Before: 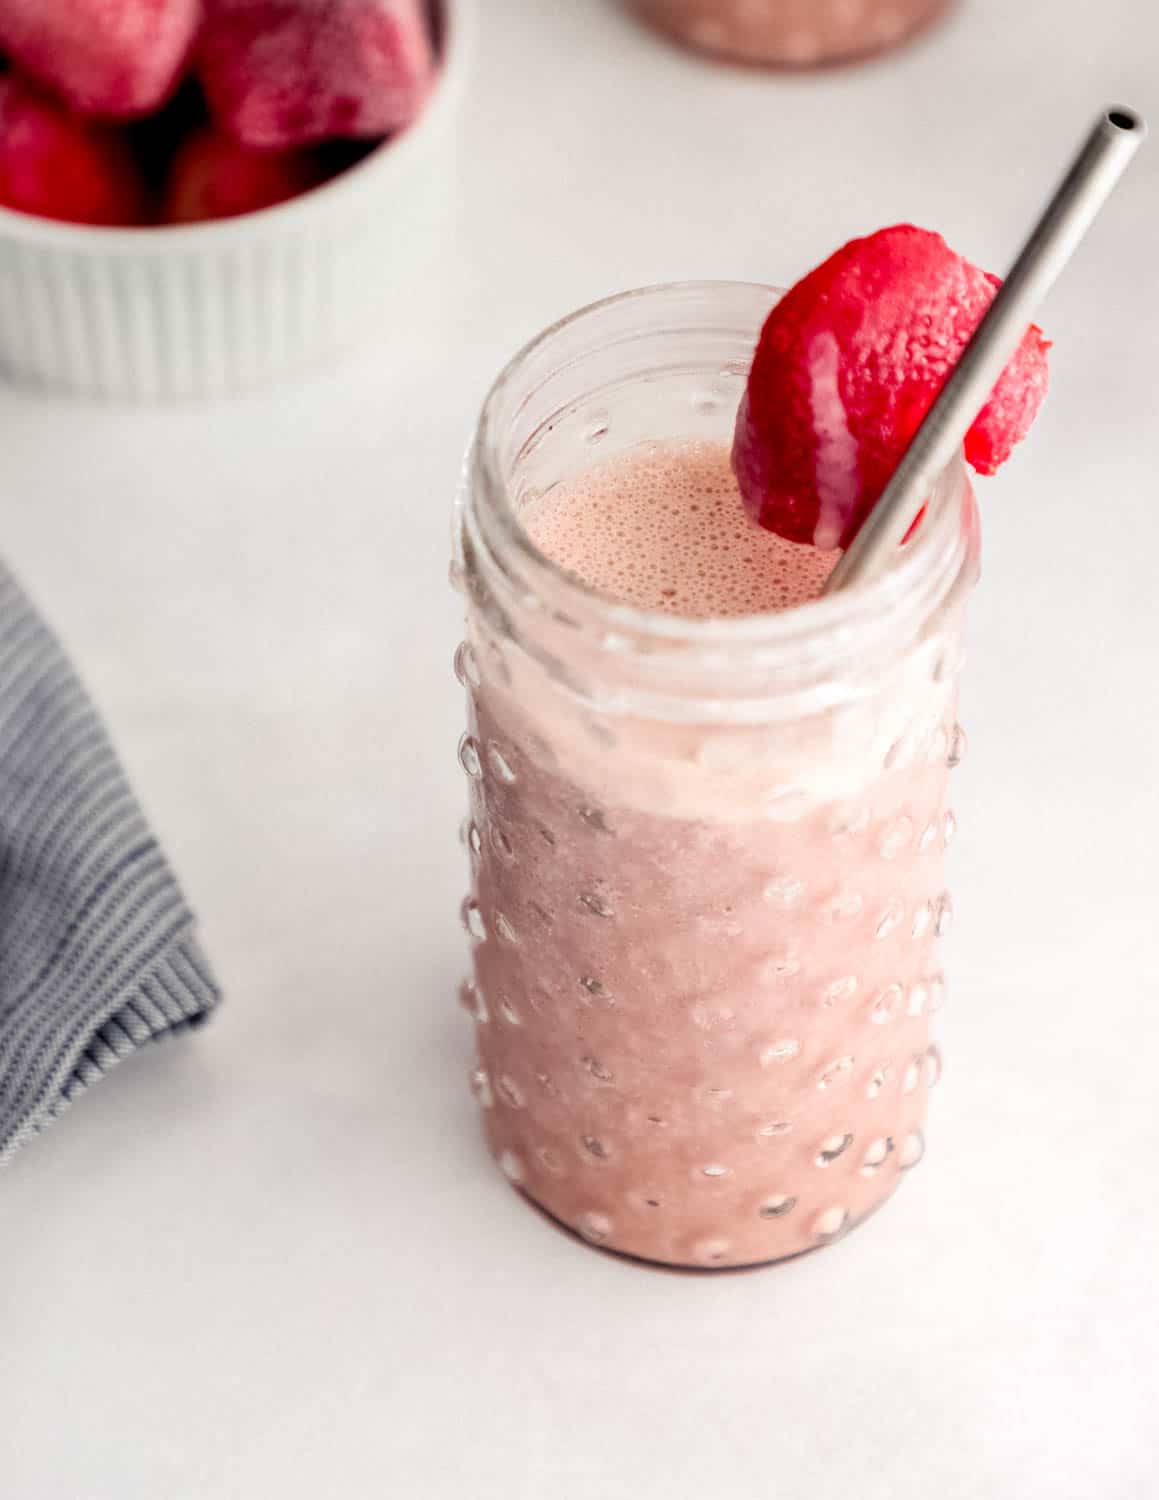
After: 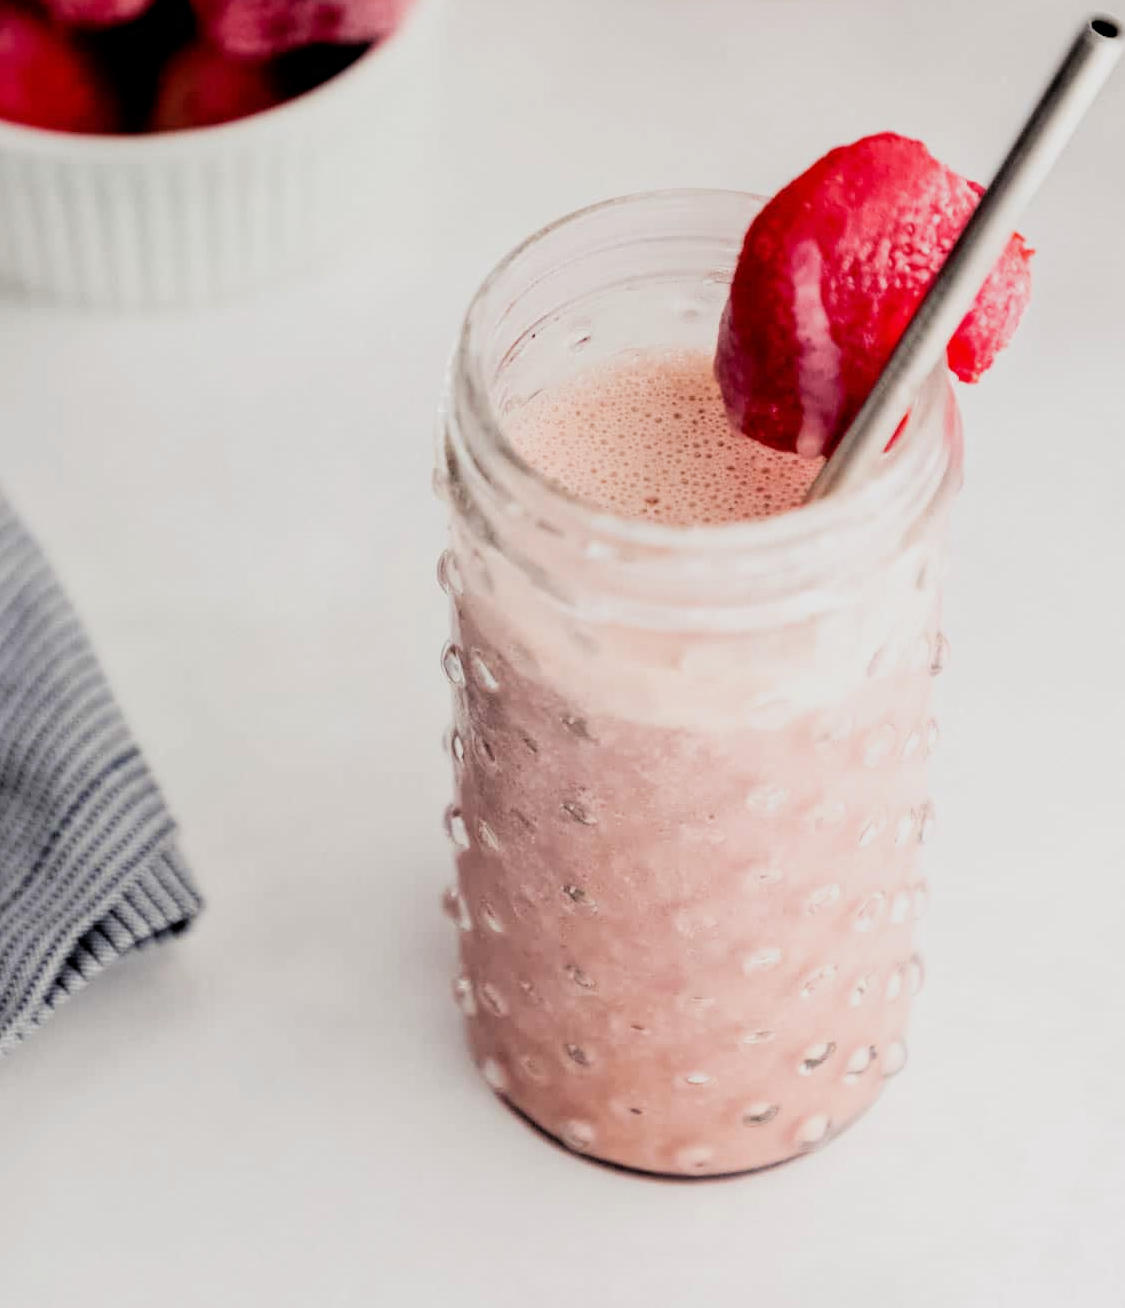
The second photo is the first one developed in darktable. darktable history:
filmic rgb: black relative exposure -5 EV, hardness 2.88, contrast 1.3, highlights saturation mix -30%
crop: left 1.507%, top 6.147%, right 1.379%, bottom 6.637%
